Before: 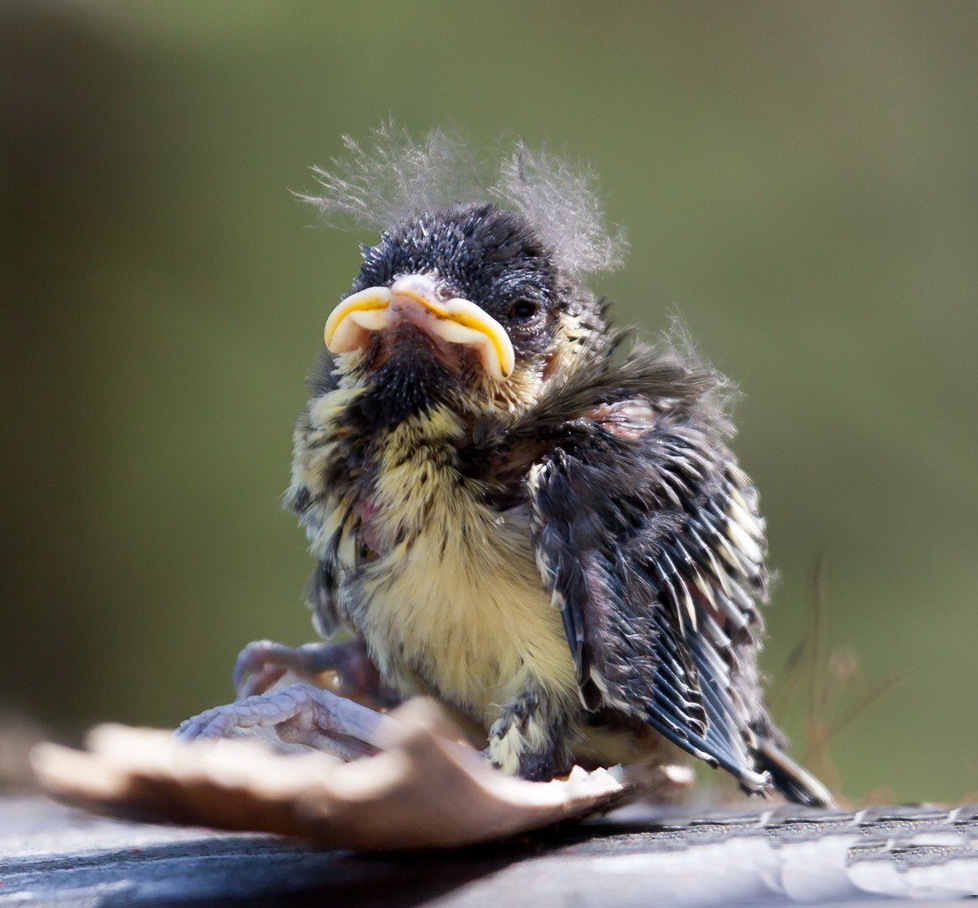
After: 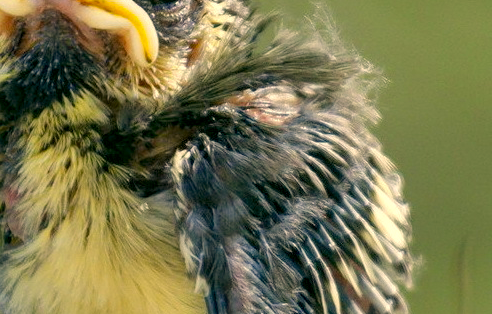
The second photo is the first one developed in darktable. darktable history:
local contrast: on, module defaults
crop: left 36.461%, top 34.634%, right 13.134%, bottom 30.686%
tone equalizer: -7 EV 0.144 EV, -6 EV 0.564 EV, -5 EV 1.14 EV, -4 EV 1.33 EV, -3 EV 1.14 EV, -2 EV 0.6 EV, -1 EV 0.154 EV, smoothing diameter 24.85%, edges refinement/feathering 13.46, preserve details guided filter
color correction: highlights a* 4.78, highlights b* 24.9, shadows a* -15.96, shadows b* 3.8
